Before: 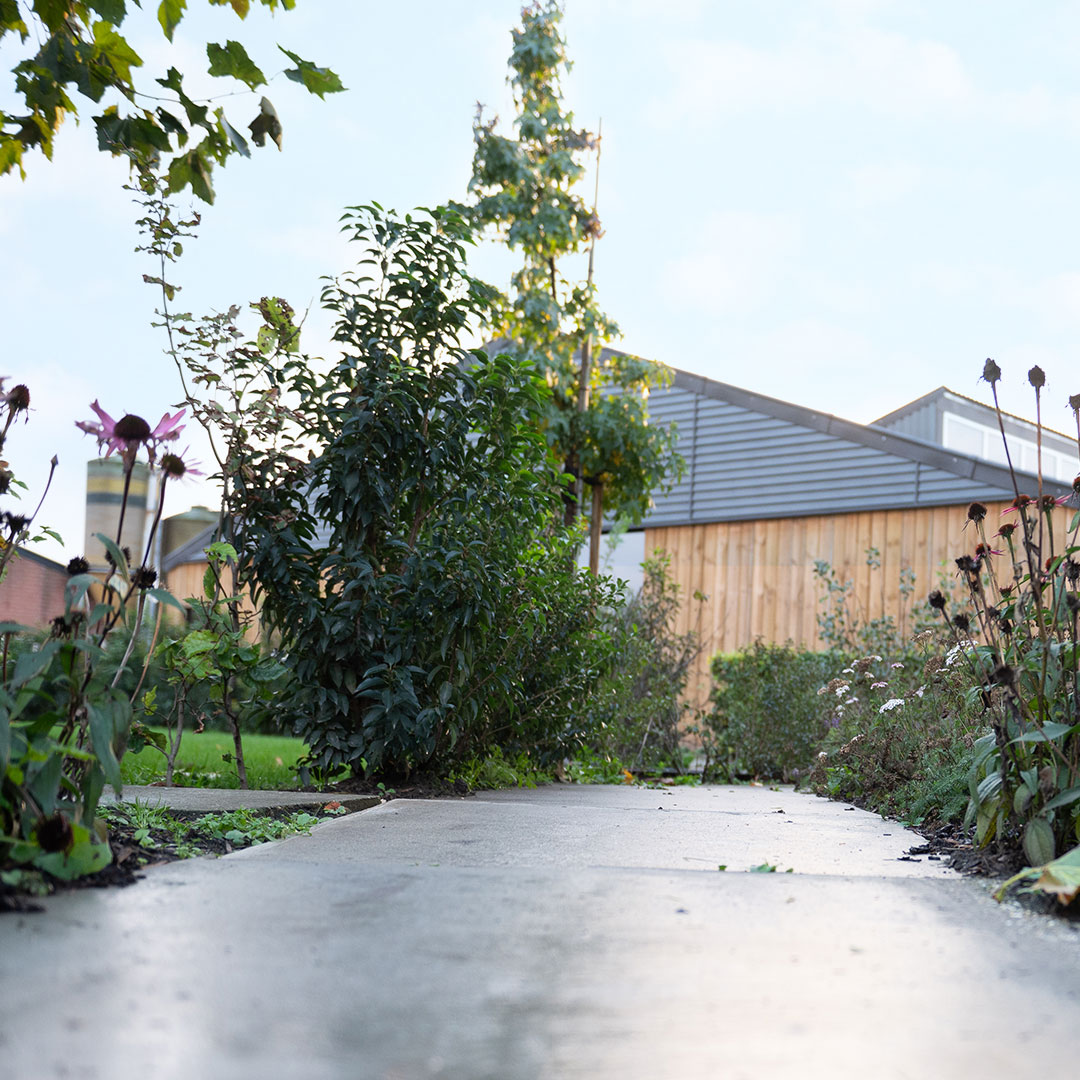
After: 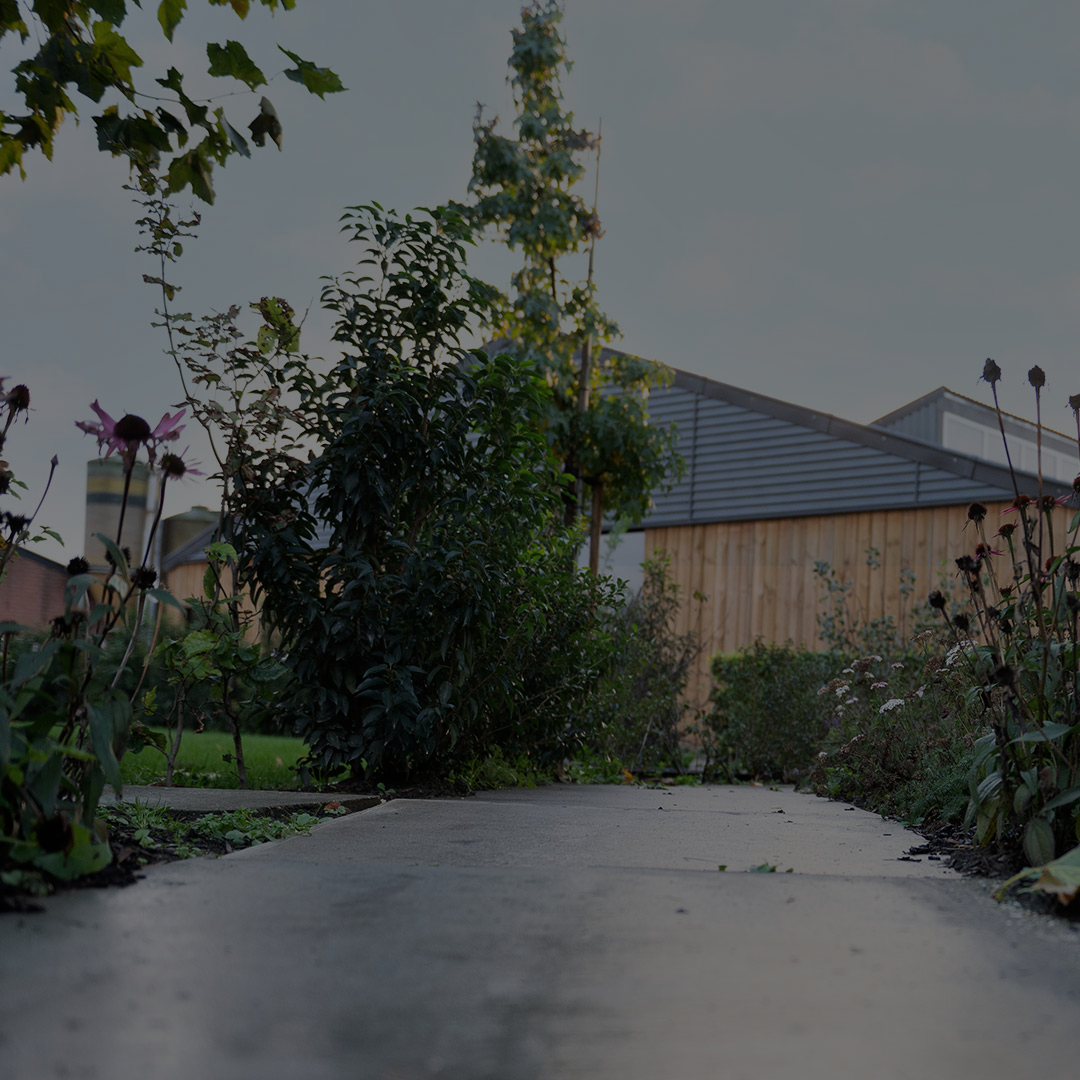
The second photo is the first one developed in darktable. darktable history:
exposure: exposure -2.446 EV, compensate highlight preservation false
shadows and highlights: radius 125.46, shadows 30.51, highlights -30.51, low approximation 0.01, soften with gaussian
